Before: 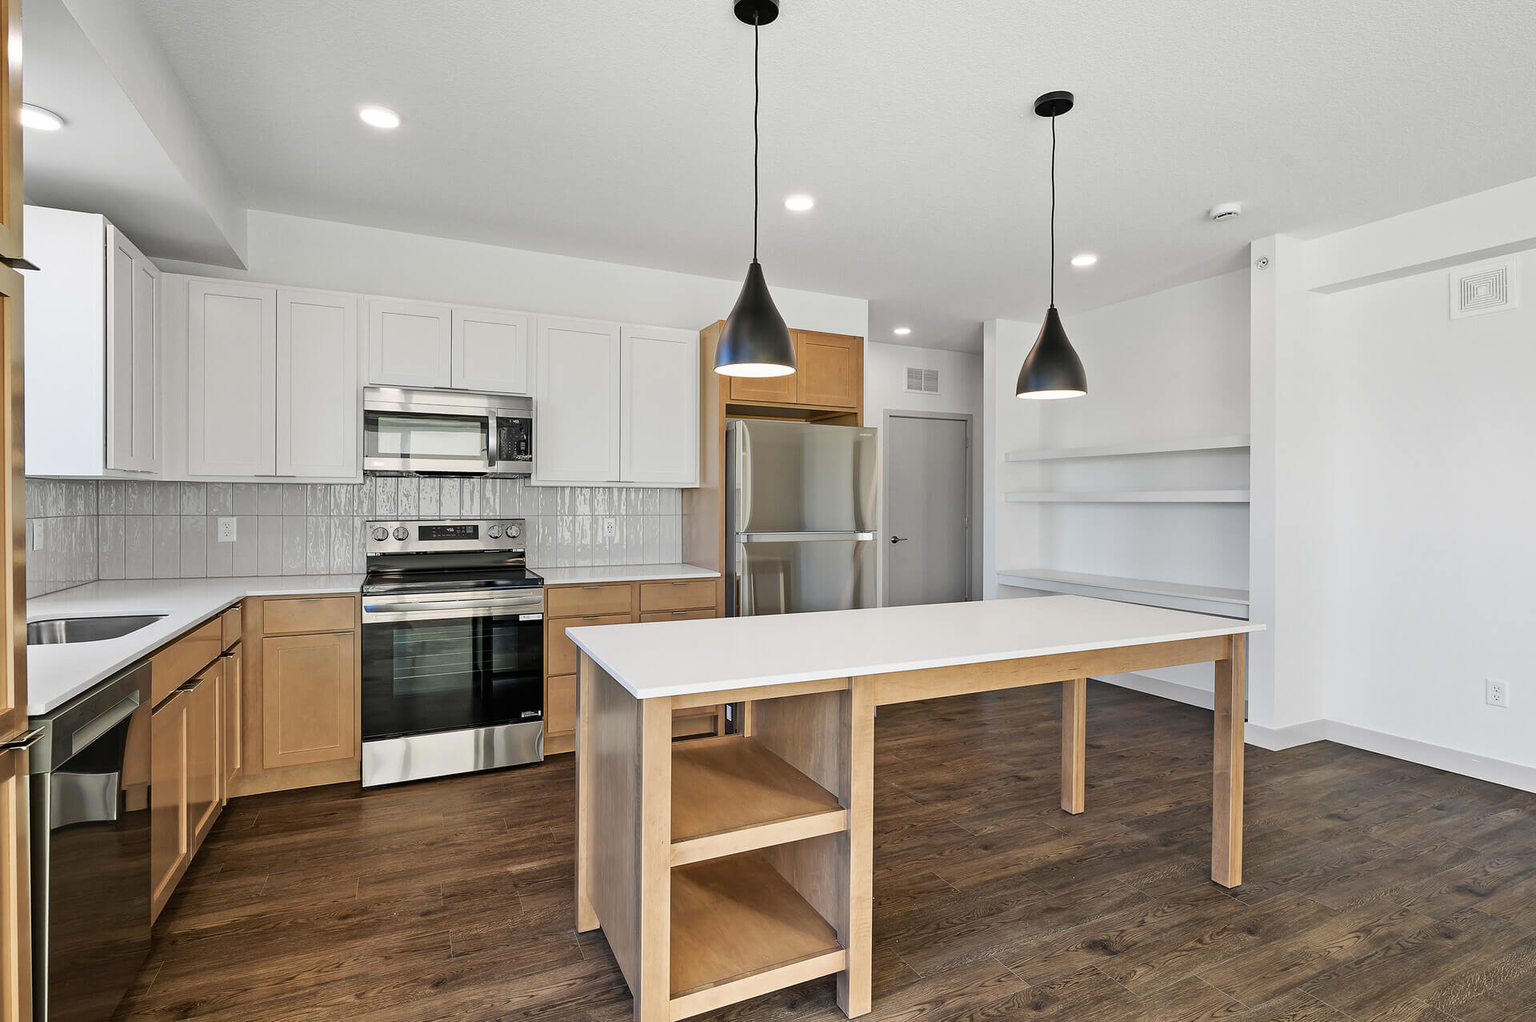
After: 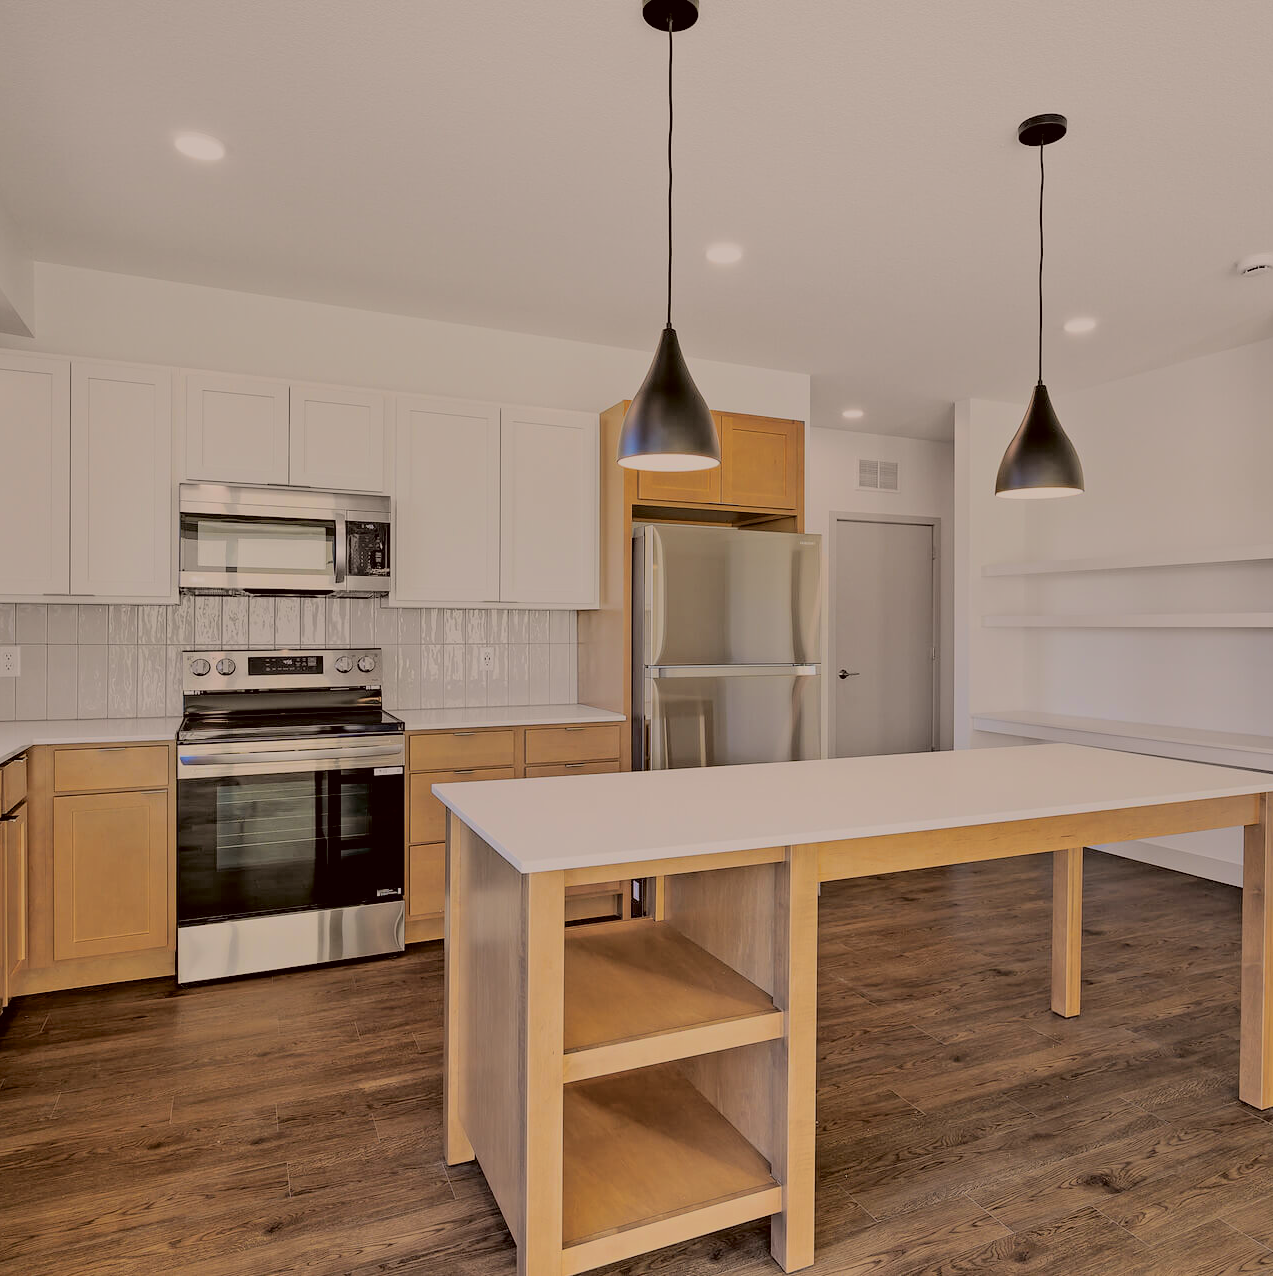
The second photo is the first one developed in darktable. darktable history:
crop and rotate: left 14.338%, right 19.343%
filmic rgb: middle gray luminance 3.45%, black relative exposure -5.9 EV, white relative exposure 6.37 EV, dynamic range scaling 21.89%, target black luminance 0%, hardness 2.31, latitude 46.5%, contrast 0.782, highlights saturation mix 99.41%, shadows ↔ highlights balance 0.048%, color science v6 (2022)
color correction: highlights a* 6.6, highlights b* 7.97, shadows a* 5.69, shadows b* 7.54, saturation 0.879
